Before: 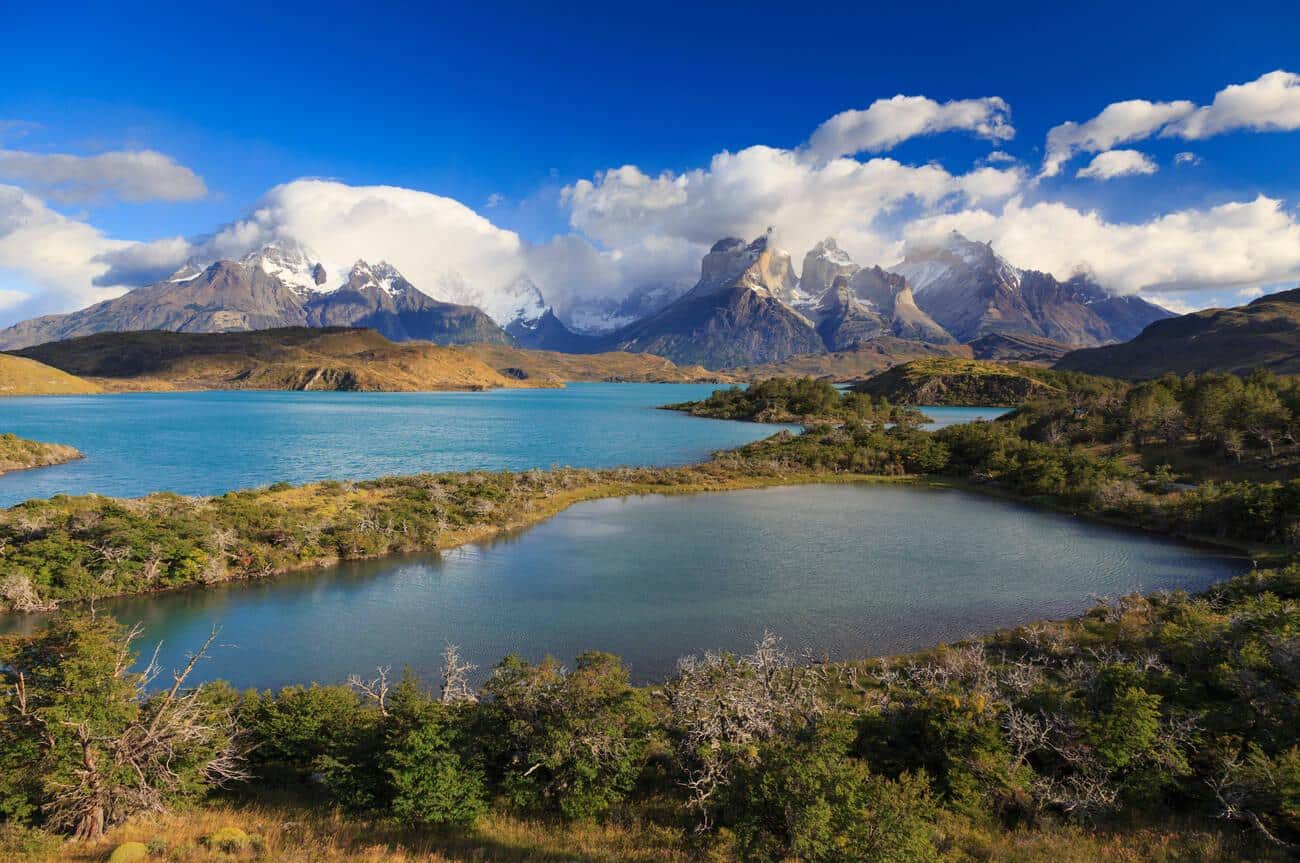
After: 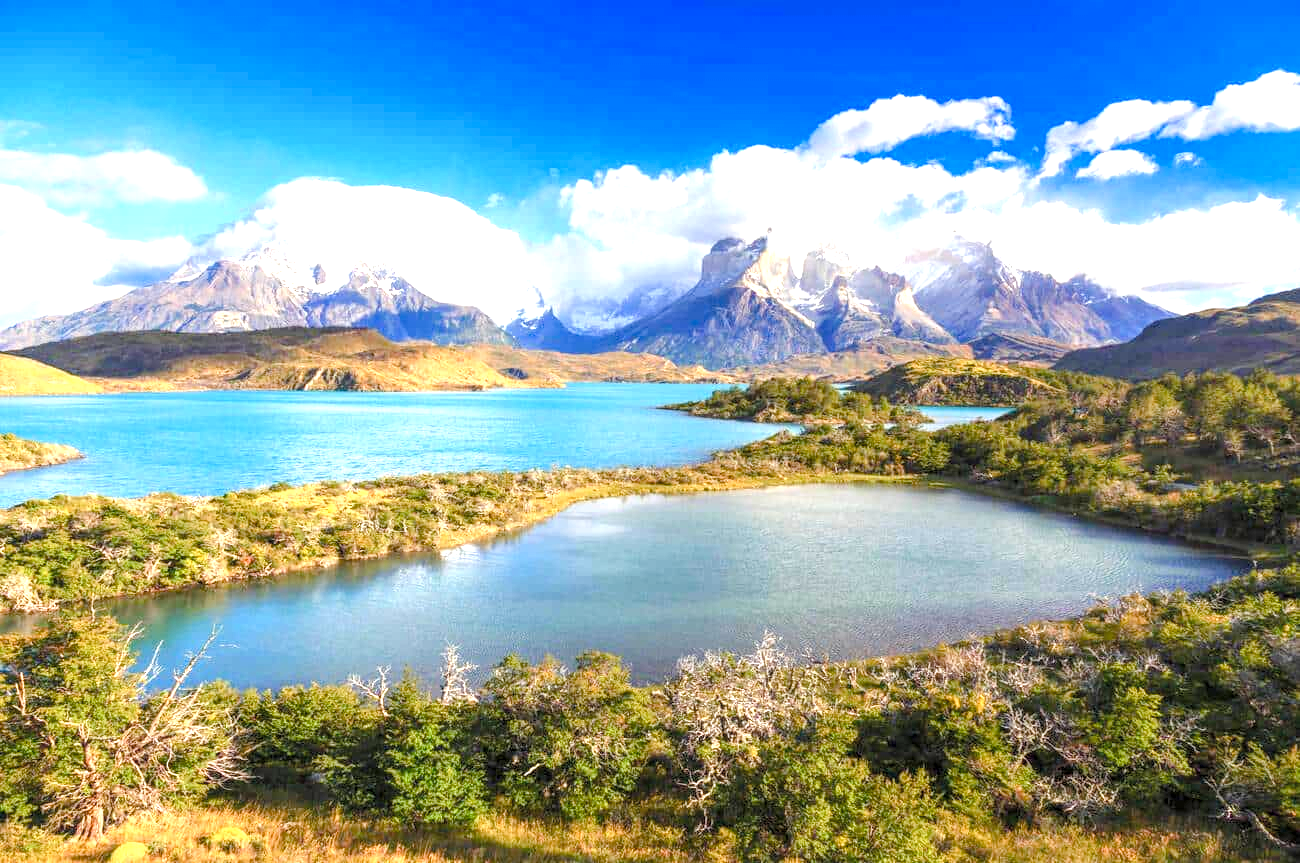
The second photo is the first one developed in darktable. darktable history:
contrast brightness saturation: brightness 0.144
exposure: black level correction 0, exposure 1.295 EV, compensate highlight preservation false
local contrast: on, module defaults
color balance rgb: perceptual saturation grading › global saturation 44.503%, perceptual saturation grading › highlights -50.482%, perceptual saturation grading › shadows 30.568%, contrast 5.095%
